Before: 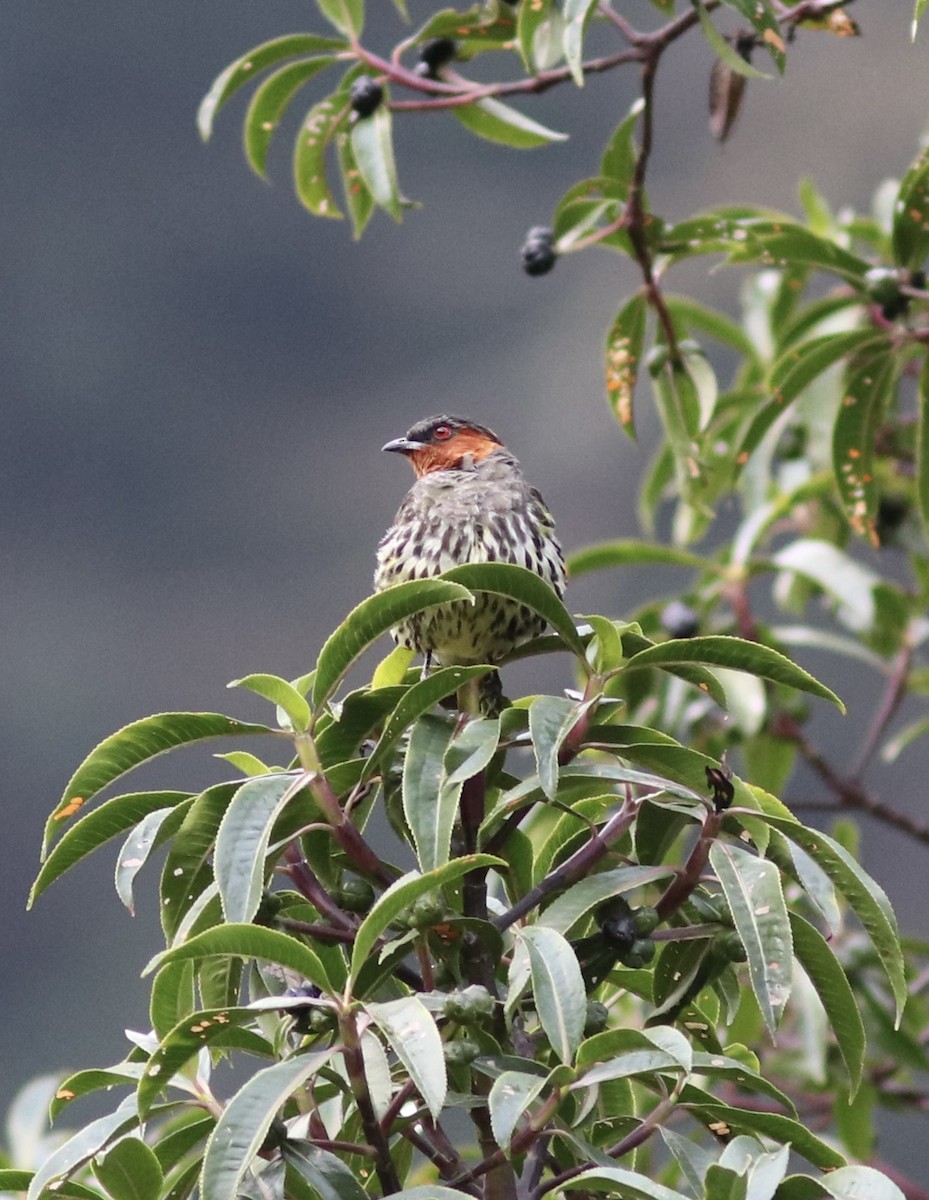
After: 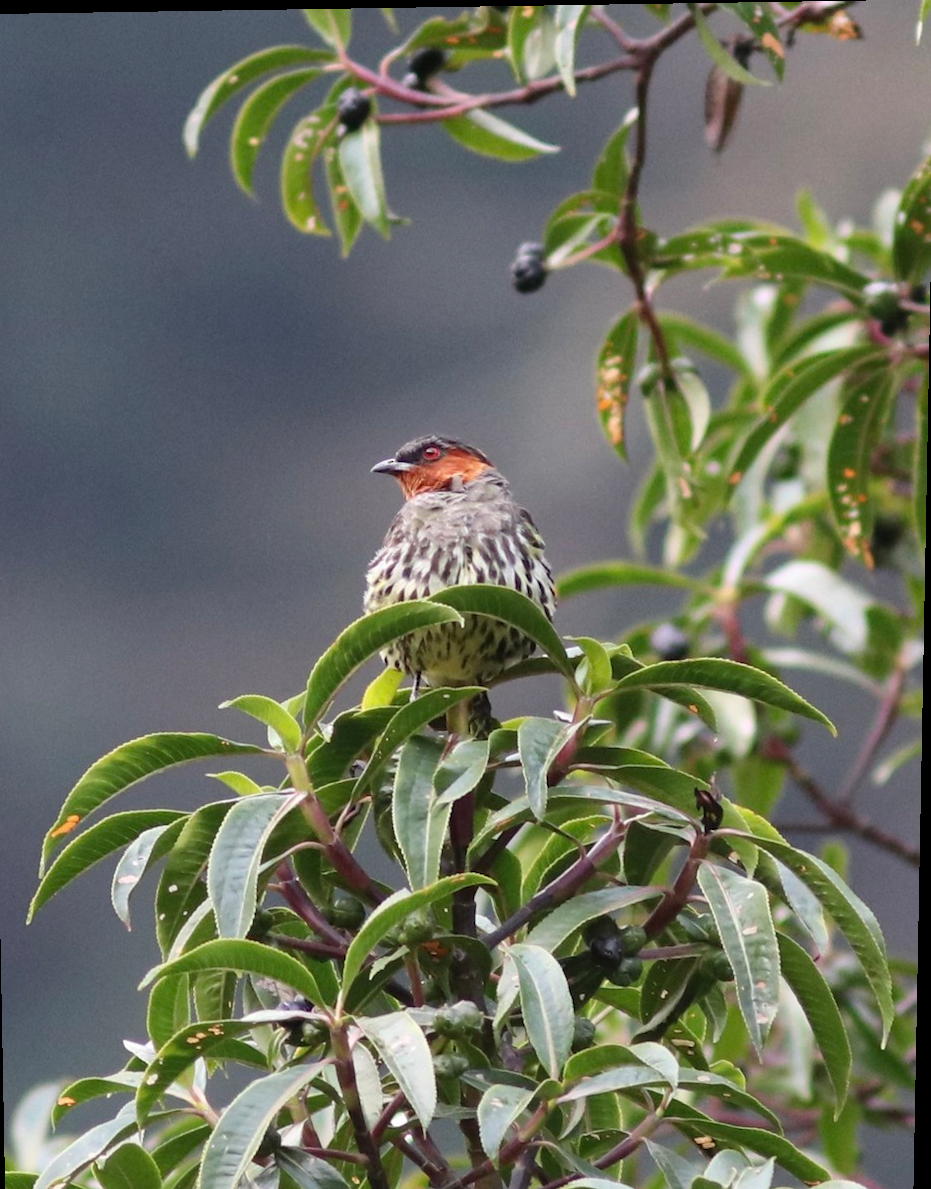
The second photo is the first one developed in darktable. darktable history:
crop: left 1.743%, right 0.268%, bottom 2.011%
rotate and perspective: lens shift (vertical) 0.048, lens shift (horizontal) -0.024, automatic cropping off
